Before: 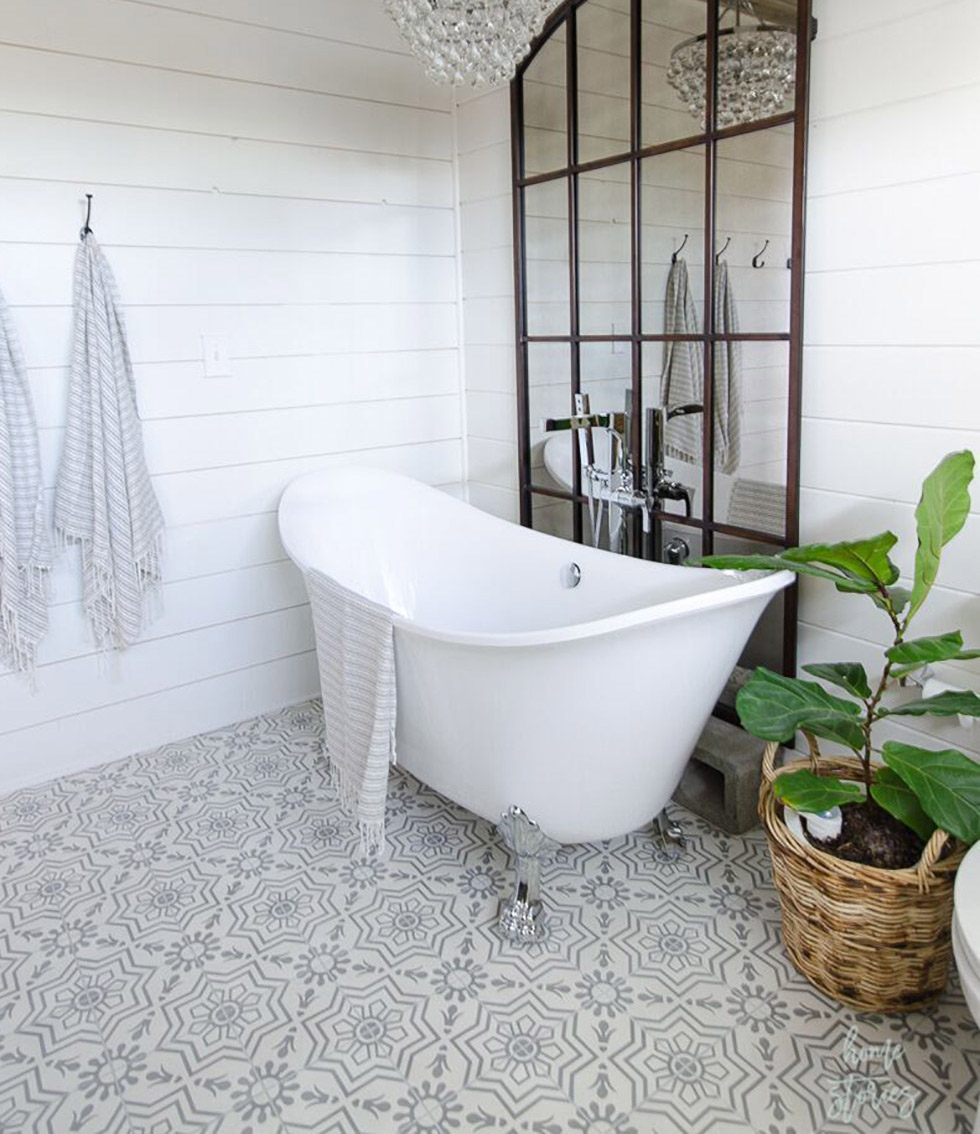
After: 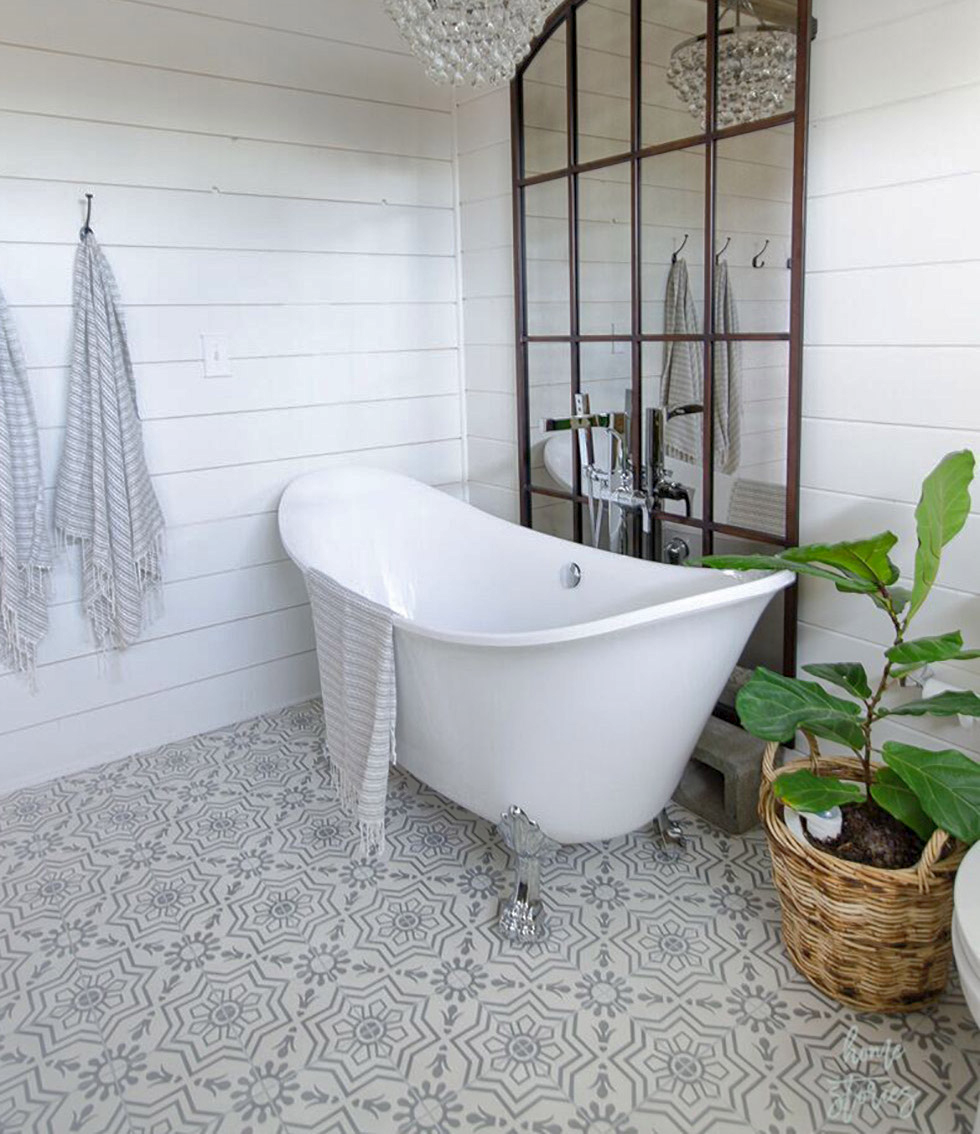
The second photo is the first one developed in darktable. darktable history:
shadows and highlights: on, module defaults
color balance: mode lift, gamma, gain (sRGB), lift [0.97, 1, 1, 1], gamma [1.03, 1, 1, 1]
exposure: compensate highlight preservation false
